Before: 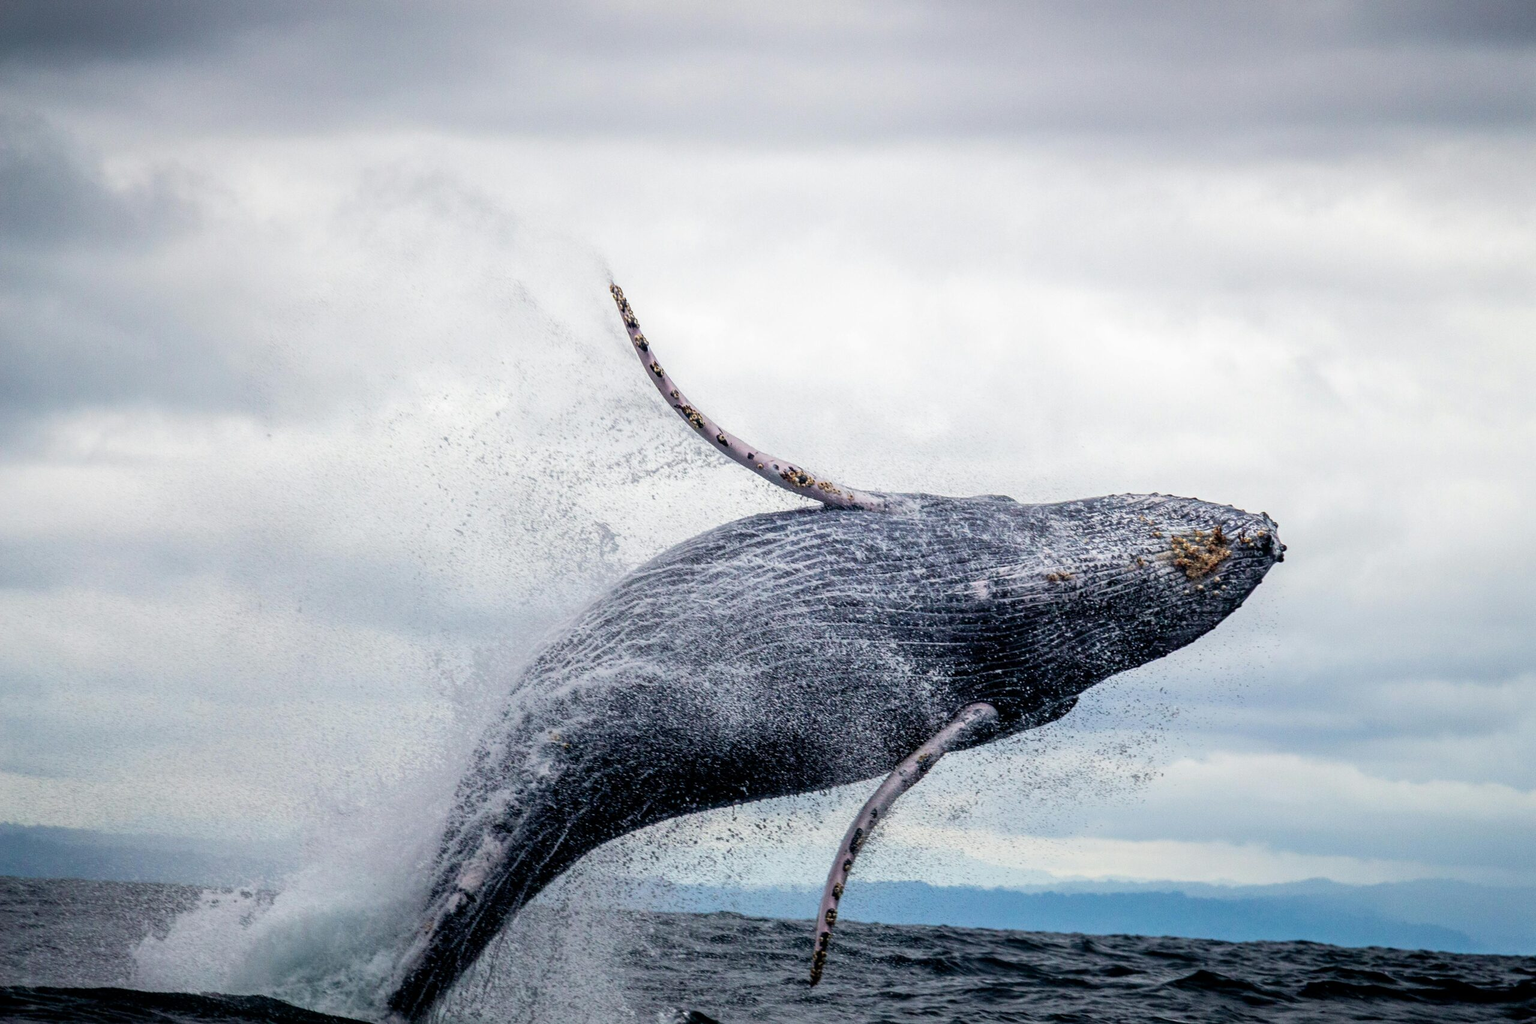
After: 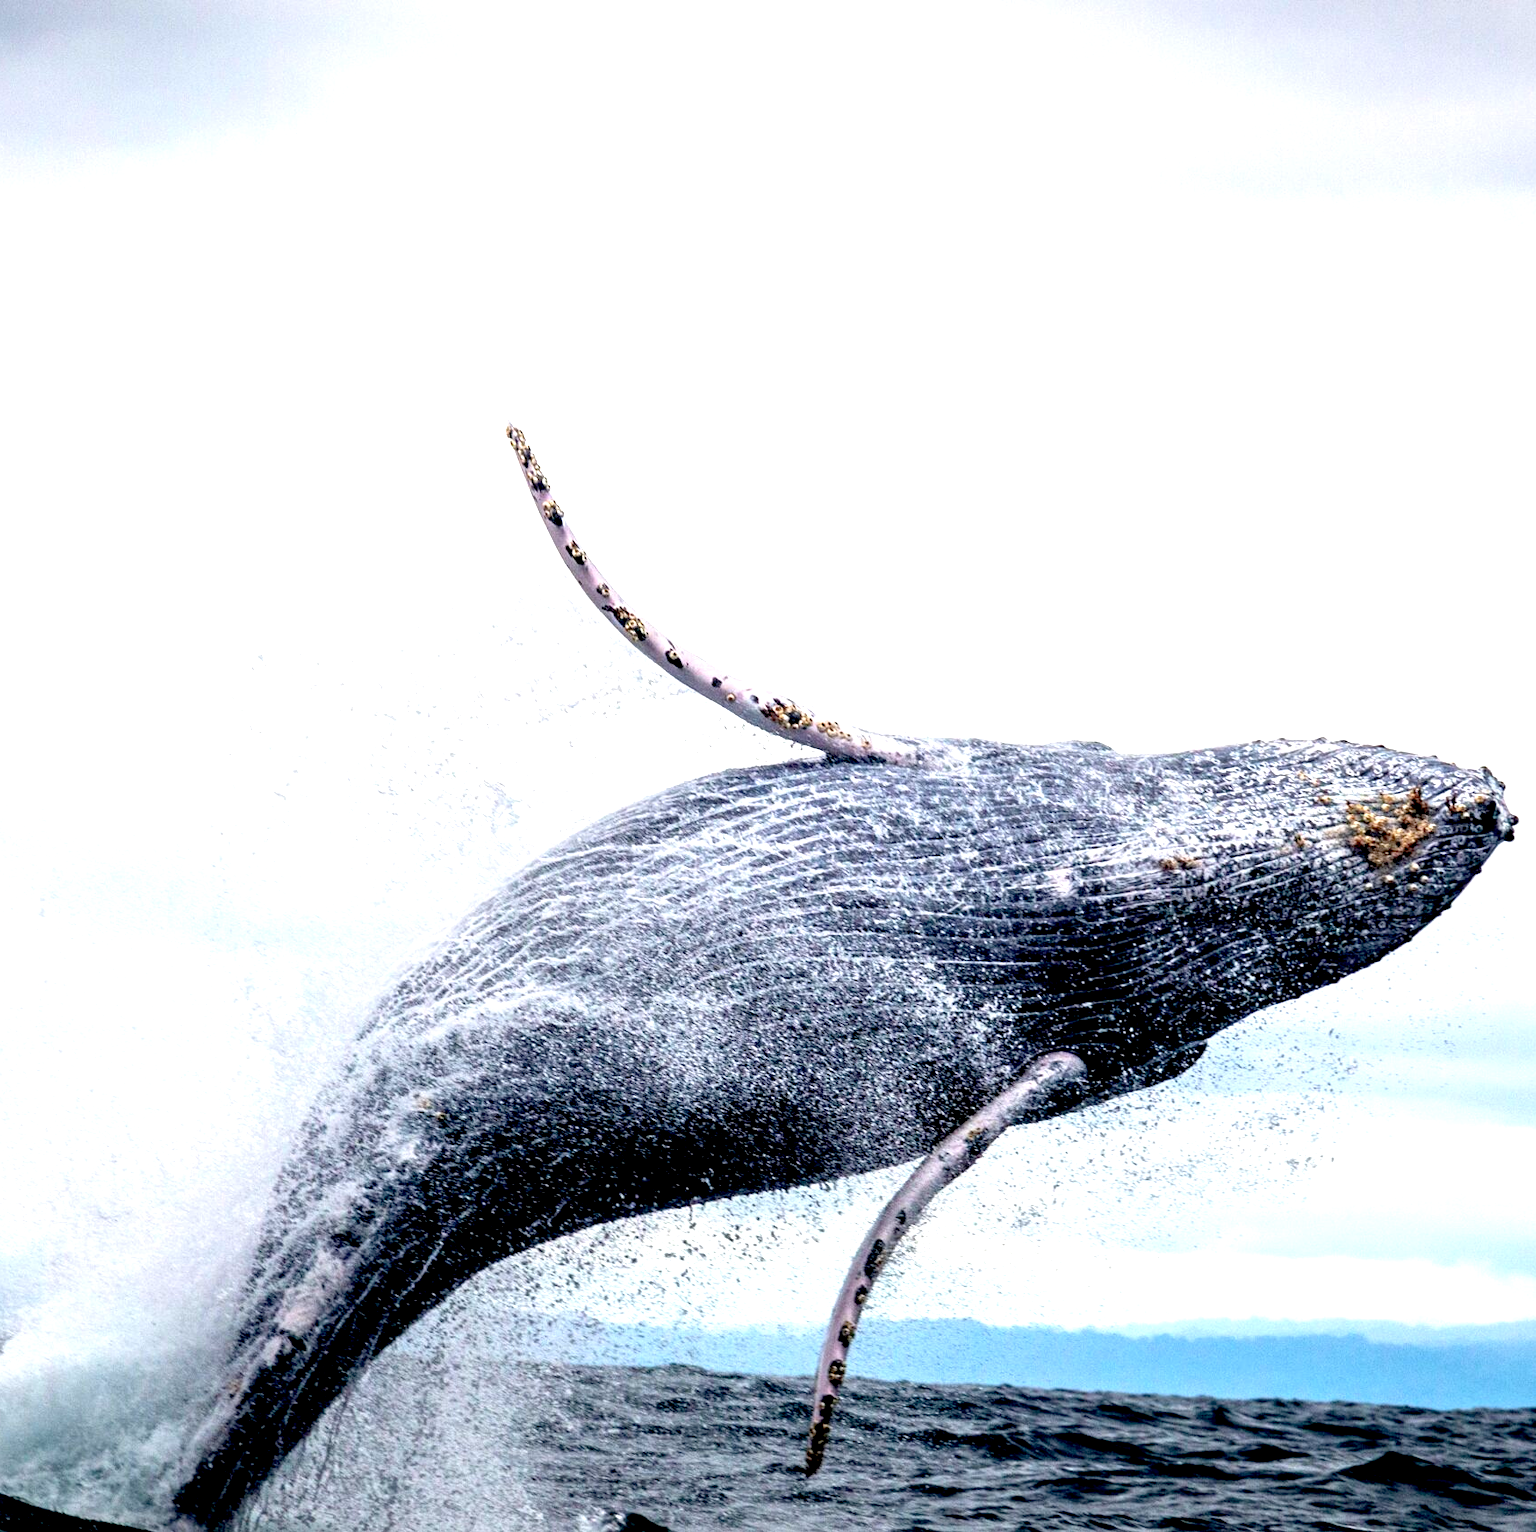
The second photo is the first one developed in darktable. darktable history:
crop and rotate: left 17.732%, right 15.423%
exposure: black level correction 0.011, exposure 1.088 EV, compensate exposure bias true, compensate highlight preservation false
white balance: emerald 1
